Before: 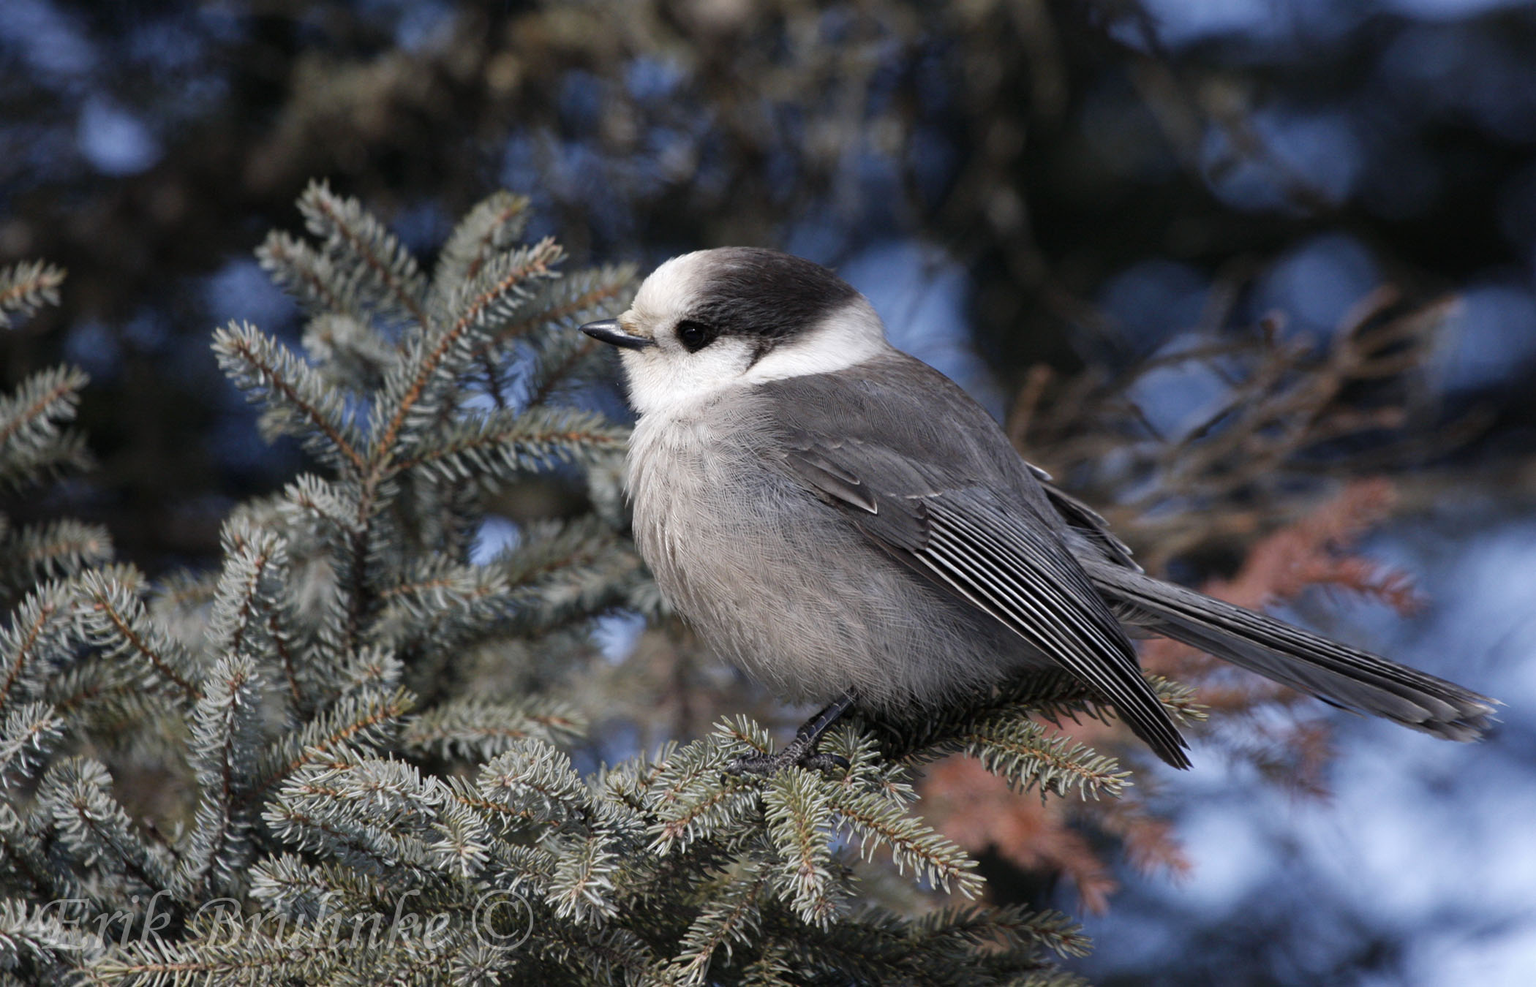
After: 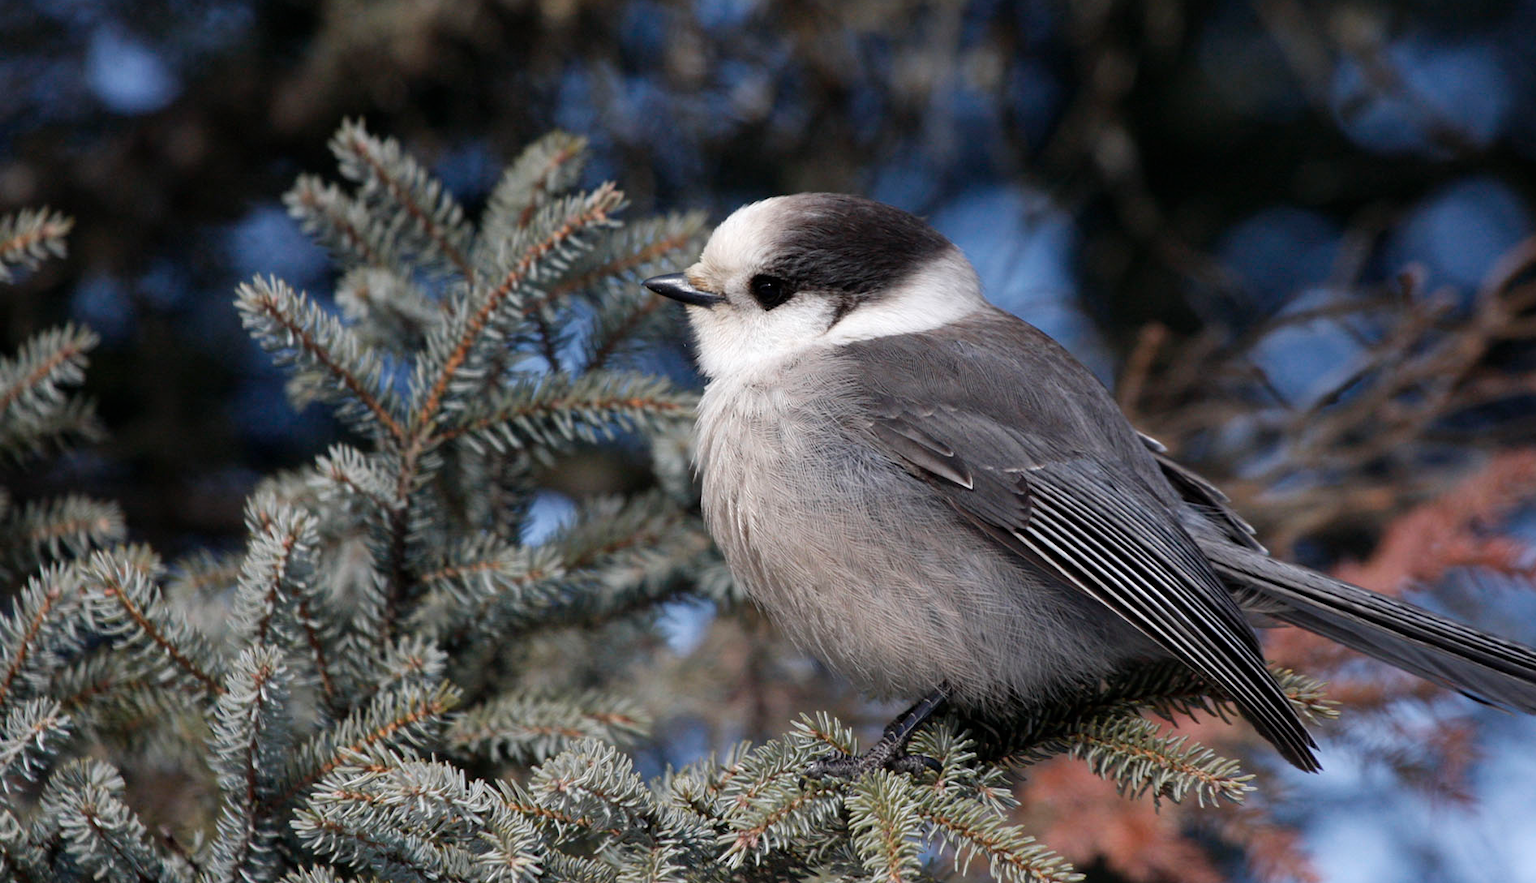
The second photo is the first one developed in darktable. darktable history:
crop: top 7.411%, right 9.794%, bottom 11.911%
